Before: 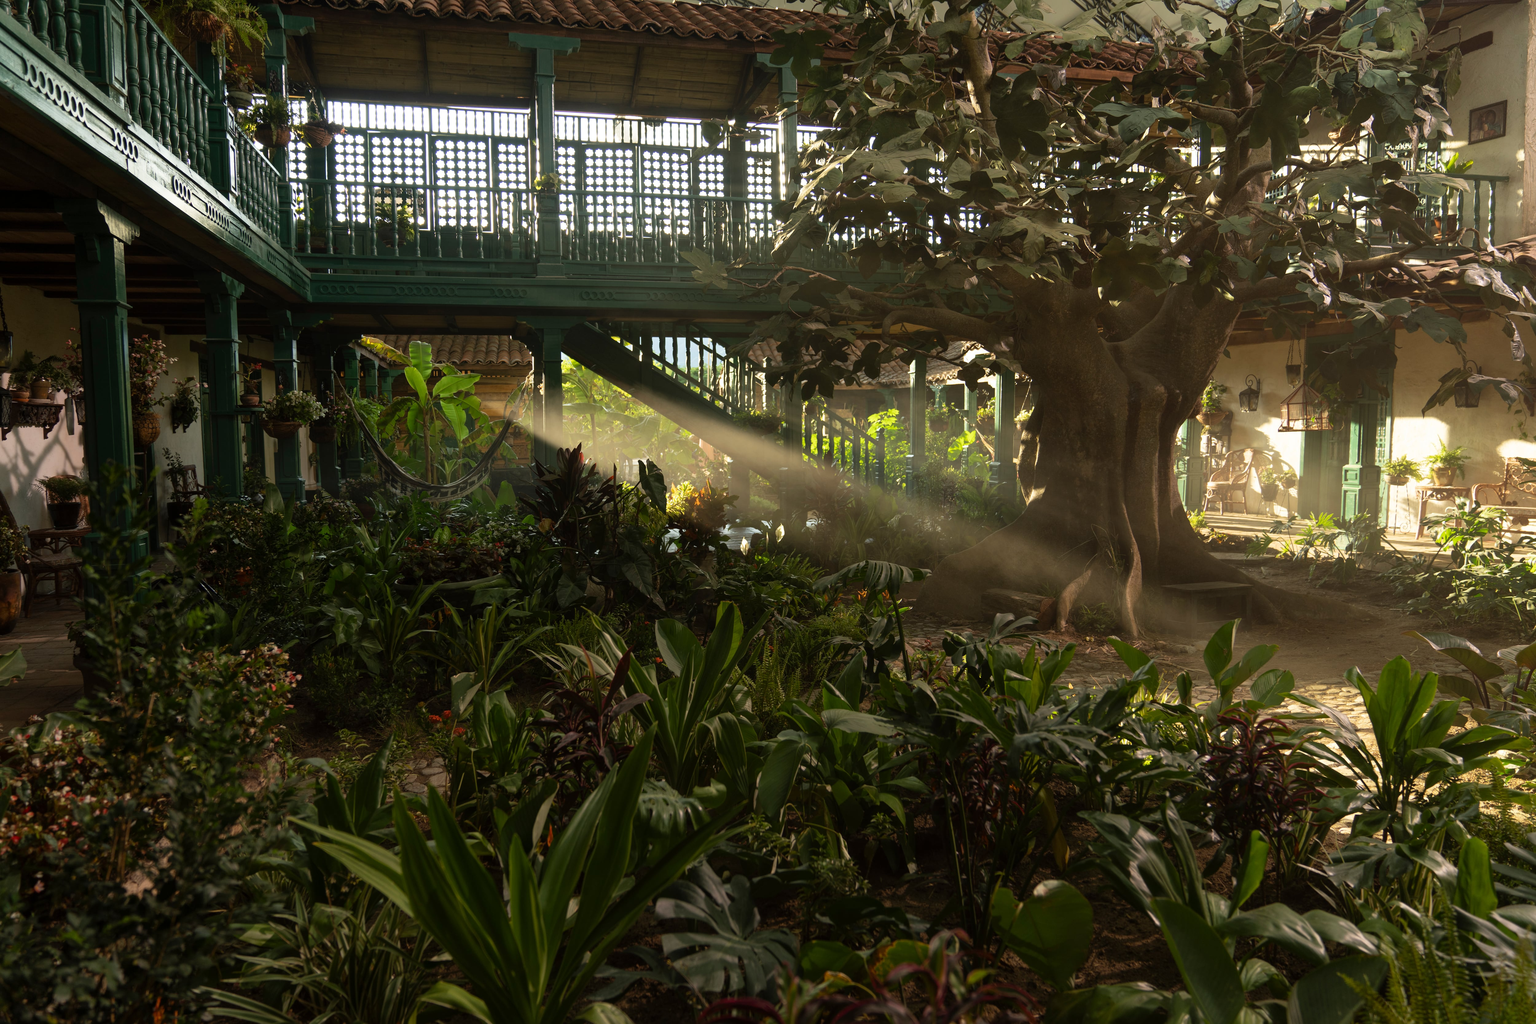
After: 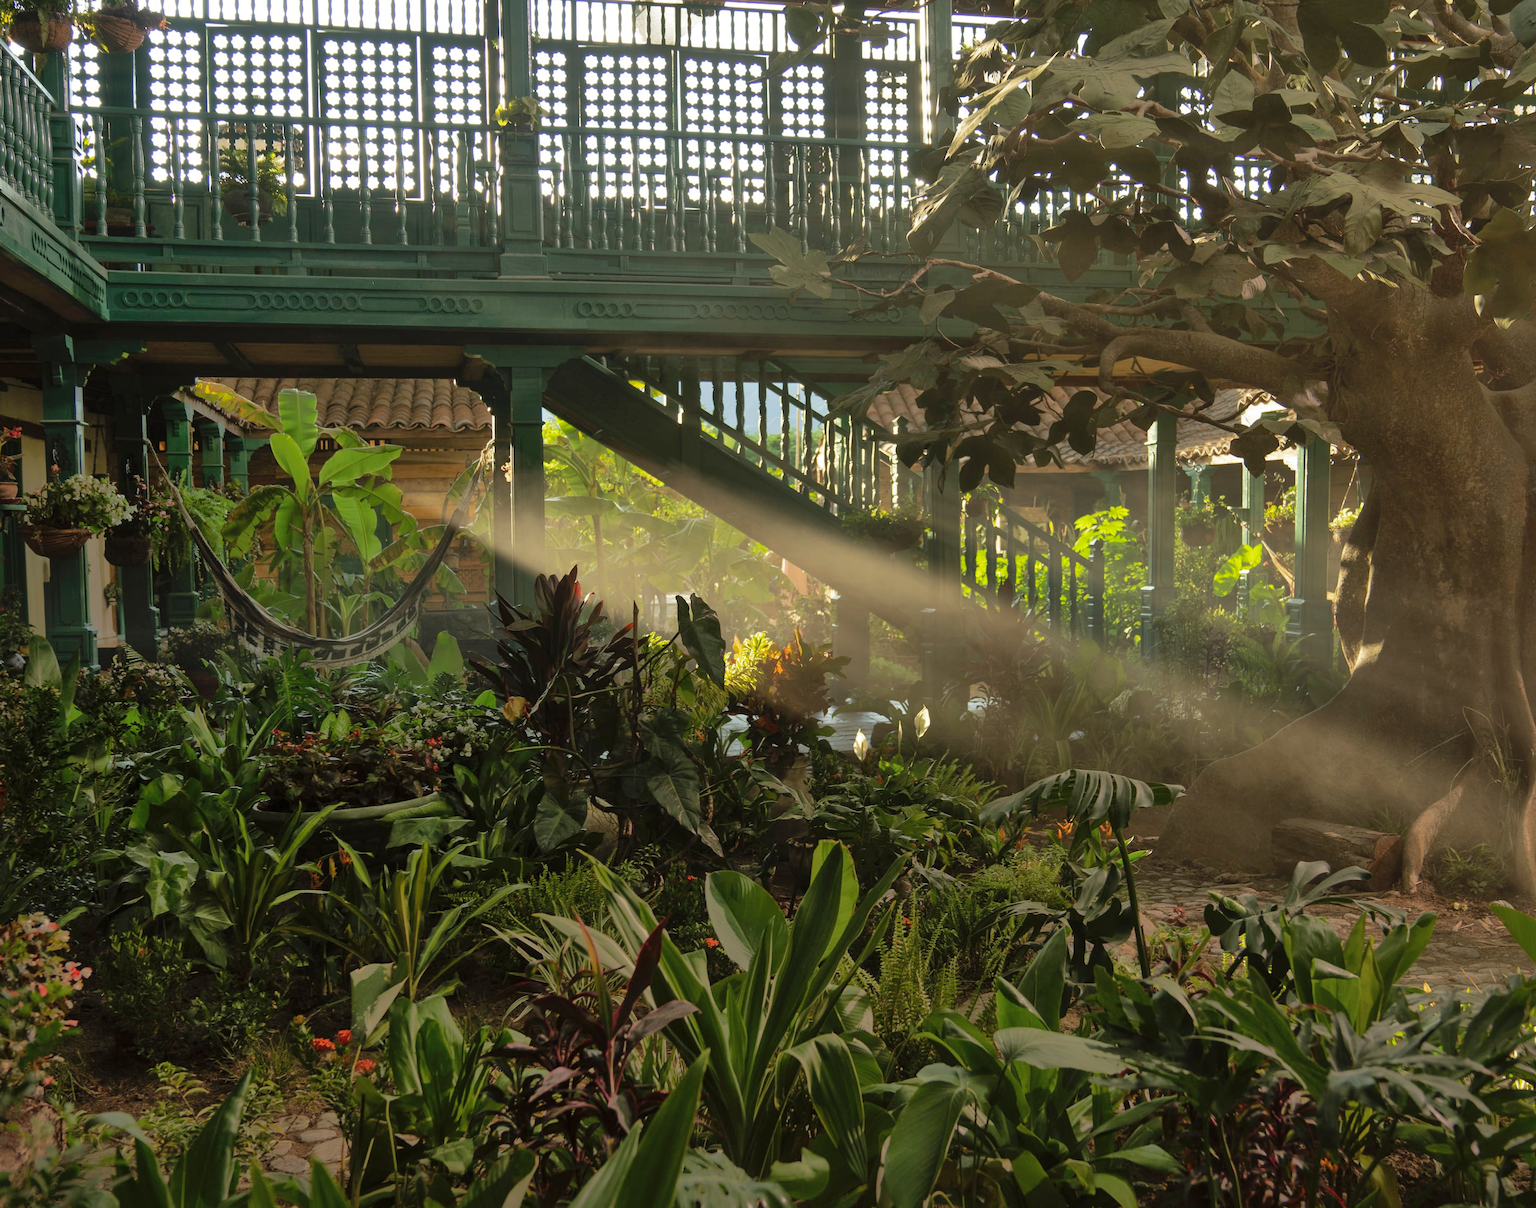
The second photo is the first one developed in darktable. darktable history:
crop: left 16.24%, top 11.483%, right 26.173%, bottom 20.532%
shadows and highlights: shadows 58.18, highlights -59.86
